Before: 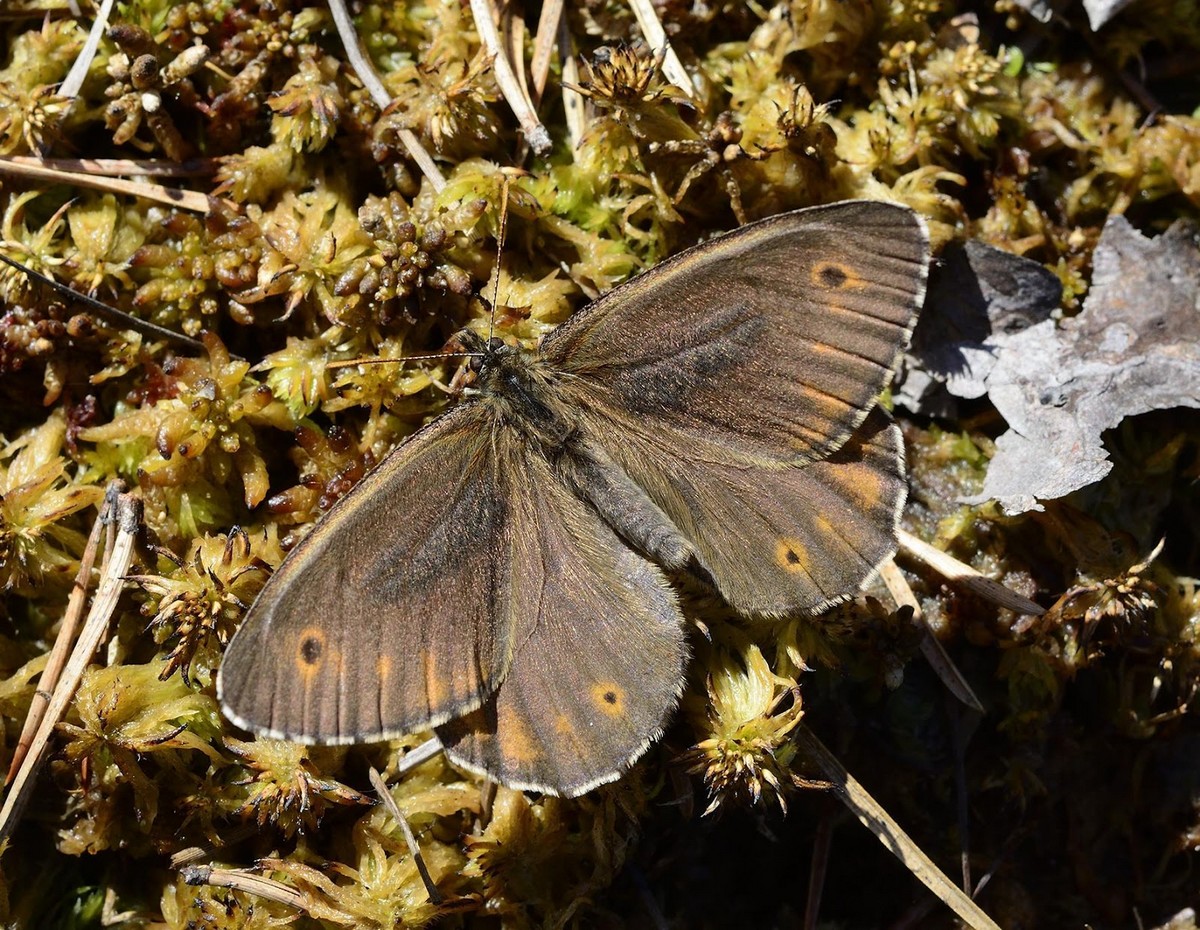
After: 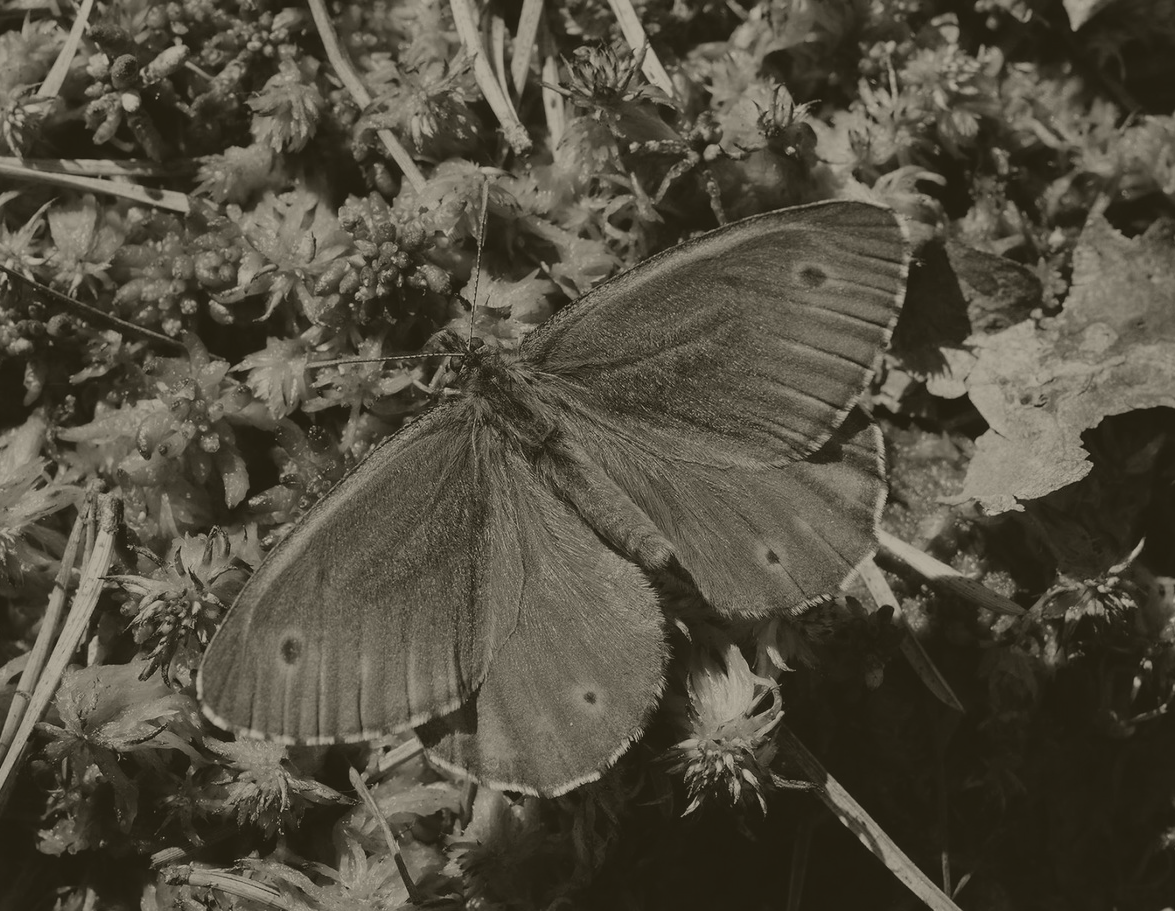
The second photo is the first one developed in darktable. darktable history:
velvia: on, module defaults
crop: left 1.743%, right 0.268%, bottom 2.011%
colorize: hue 41.44°, saturation 22%, source mix 60%, lightness 10.61%
